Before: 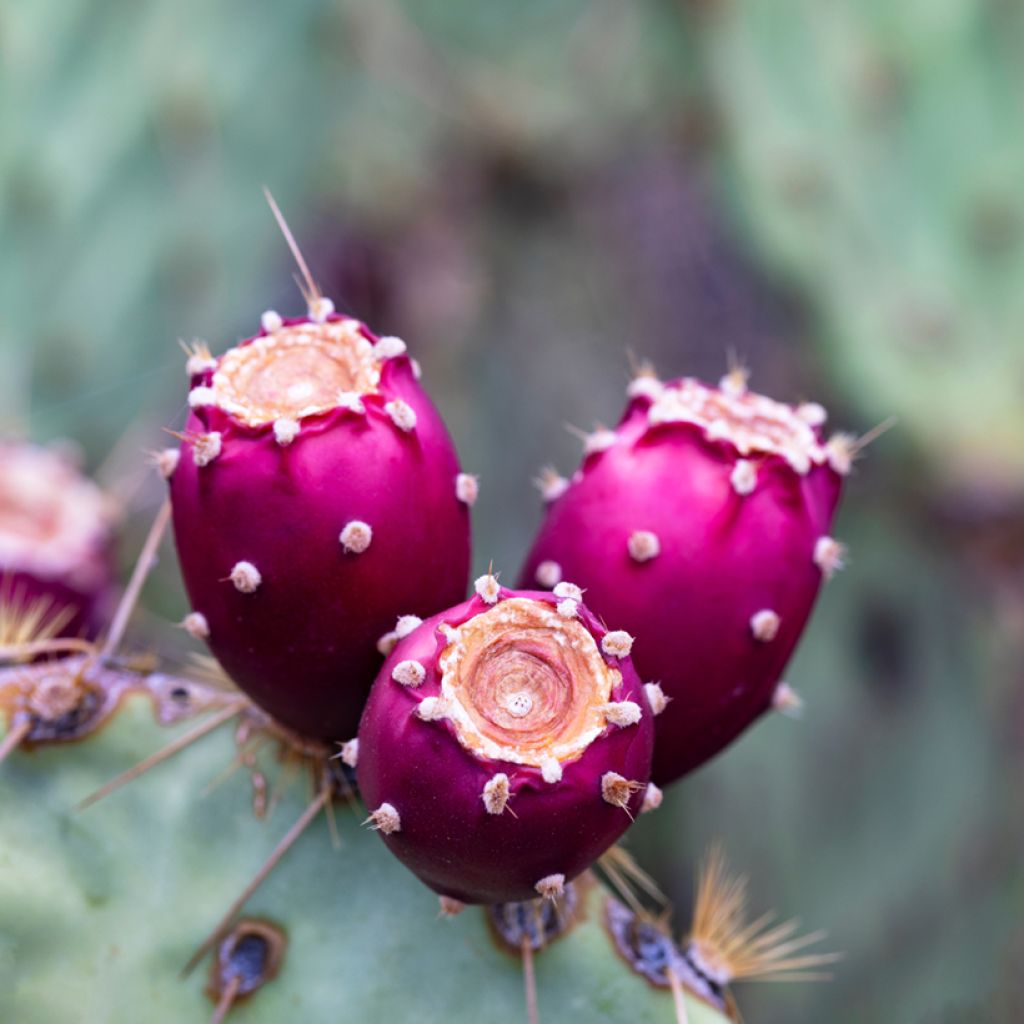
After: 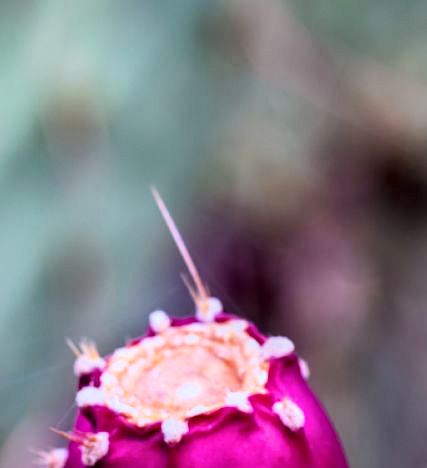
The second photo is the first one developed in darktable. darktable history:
color balance rgb: shadows lift › chroma 0.746%, shadows lift › hue 113.05°, power › chroma 1.525%, power › hue 27.65°, perceptual saturation grading › global saturation 29.598%, perceptual brilliance grading › highlights 14.334%, perceptual brilliance grading › mid-tones -5.375%, perceptual brilliance grading › shadows -26.095%, global vibrance 9.773%
filmic rgb: black relative exposure -7.75 EV, white relative exposure 4.35 EV, target black luminance 0%, hardness 3.75, latitude 50.52%, contrast 1.063, highlights saturation mix 9.82%, shadows ↔ highlights balance -0.215%, color science v6 (2022)
local contrast: on, module defaults
color calibration: illuminant as shot in camera, x 0.358, y 0.373, temperature 4628.91 K, saturation algorithm version 1 (2020)
crop and rotate: left 10.948%, top 0.073%, right 47.329%, bottom 54.169%
